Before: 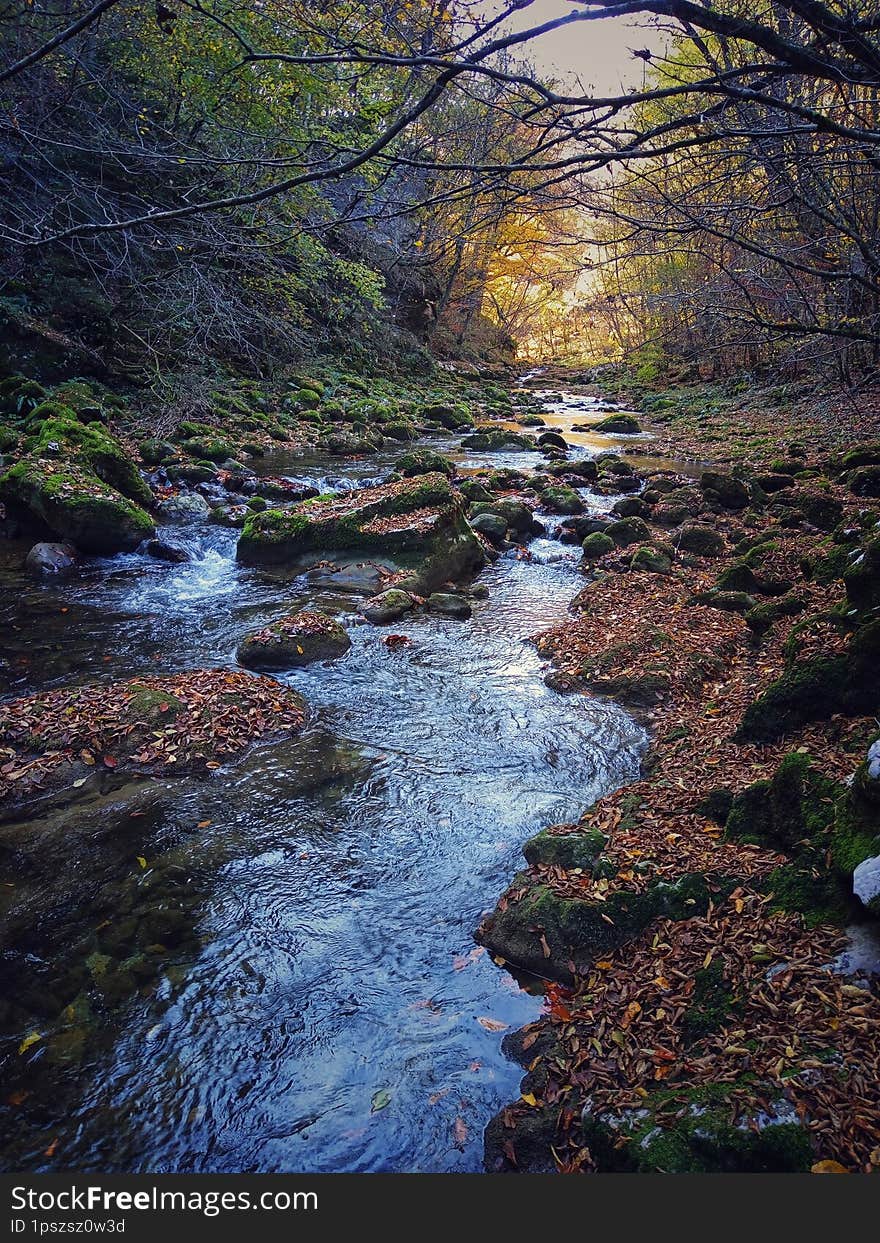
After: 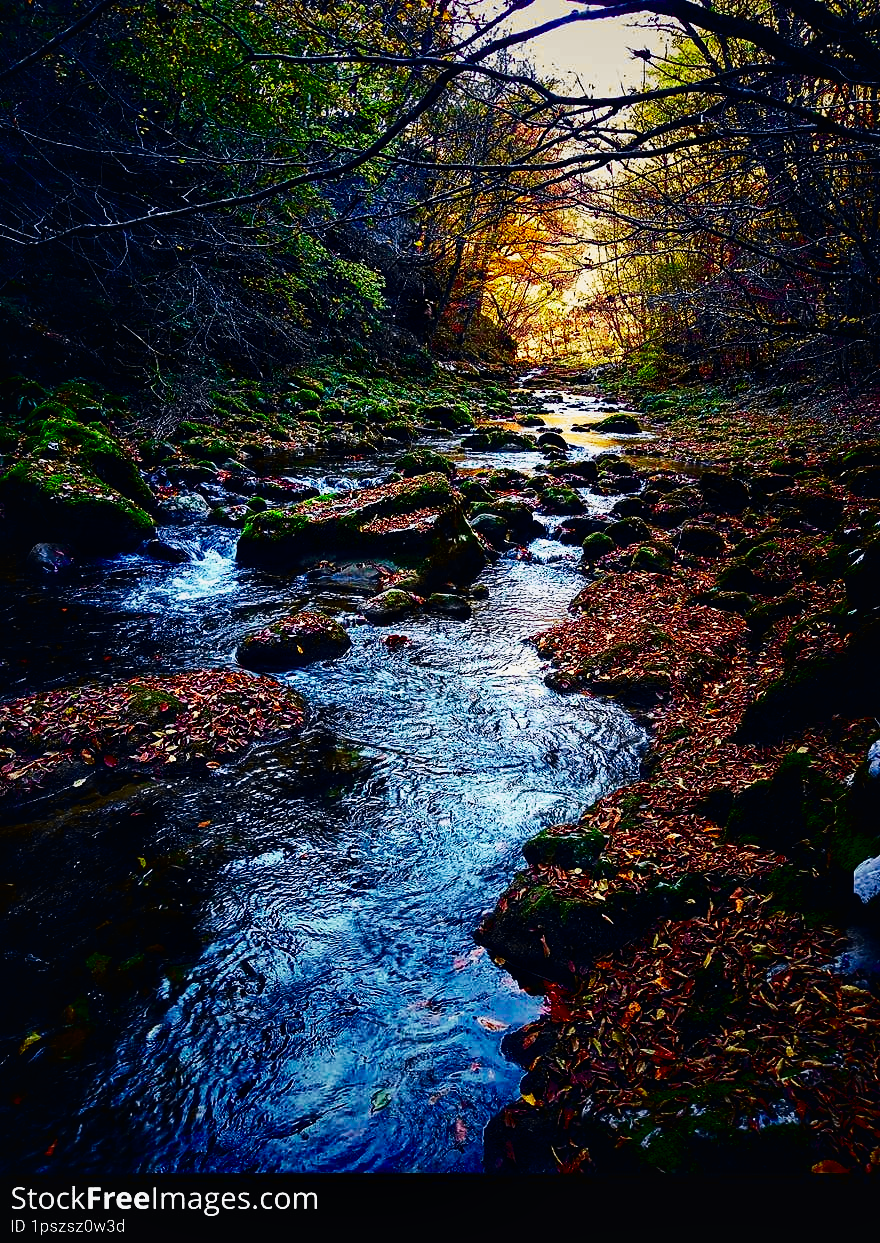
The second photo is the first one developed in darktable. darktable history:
sigmoid: contrast 1.93, skew 0.29, preserve hue 0%
local contrast: mode bilateral grid, contrast 20, coarseness 50, detail 120%, midtone range 0.2
tone curve: curves: ch0 [(0, 0.011) (0.053, 0.026) (0.174, 0.115) (0.398, 0.444) (0.673, 0.775) (0.829, 0.906) (0.991, 0.981)]; ch1 [(0, 0) (0.276, 0.206) (0.409, 0.383) (0.473, 0.458) (0.492, 0.499) (0.521, 0.502) (0.546, 0.543) (0.585, 0.617) (0.659, 0.686) (0.78, 0.8) (1, 1)]; ch2 [(0, 0) (0.438, 0.449) (0.473, 0.469) (0.503, 0.5) (0.523, 0.538) (0.562, 0.598) (0.612, 0.635) (0.695, 0.713) (1, 1)], color space Lab, independent channels, preserve colors none
contrast brightness saturation: brightness -0.25, saturation 0.2
